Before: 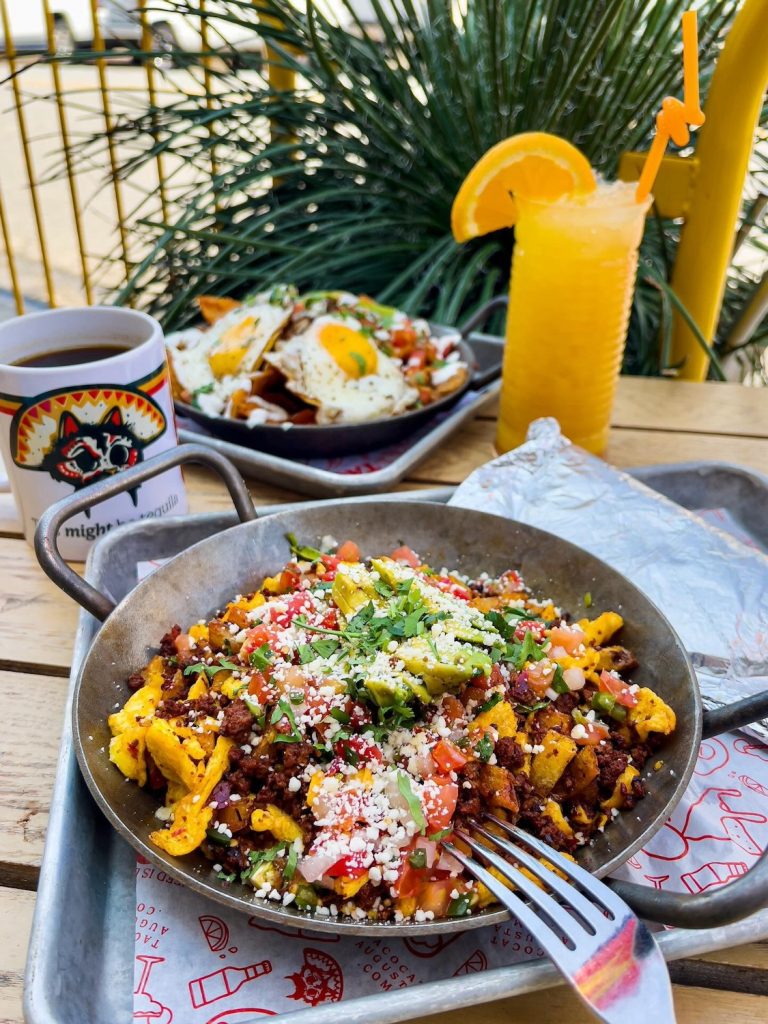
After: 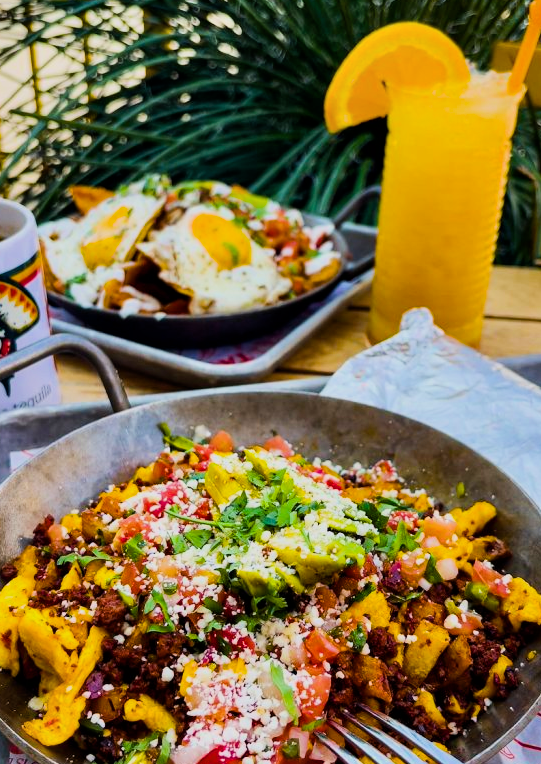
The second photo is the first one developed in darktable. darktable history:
filmic rgb: black relative exposure -7.65 EV, white relative exposure 4.56 EV, hardness 3.61, contrast in shadows safe
shadows and highlights: shadows 49.26, highlights -41.1, soften with gaussian
crop and rotate: left 16.555%, top 10.785%, right 12.967%, bottom 14.593%
color balance rgb: perceptual saturation grading › global saturation 25.443%, perceptual brilliance grading › highlights 13.999%, perceptual brilliance grading › shadows -18.377%, global vibrance 39.868%
